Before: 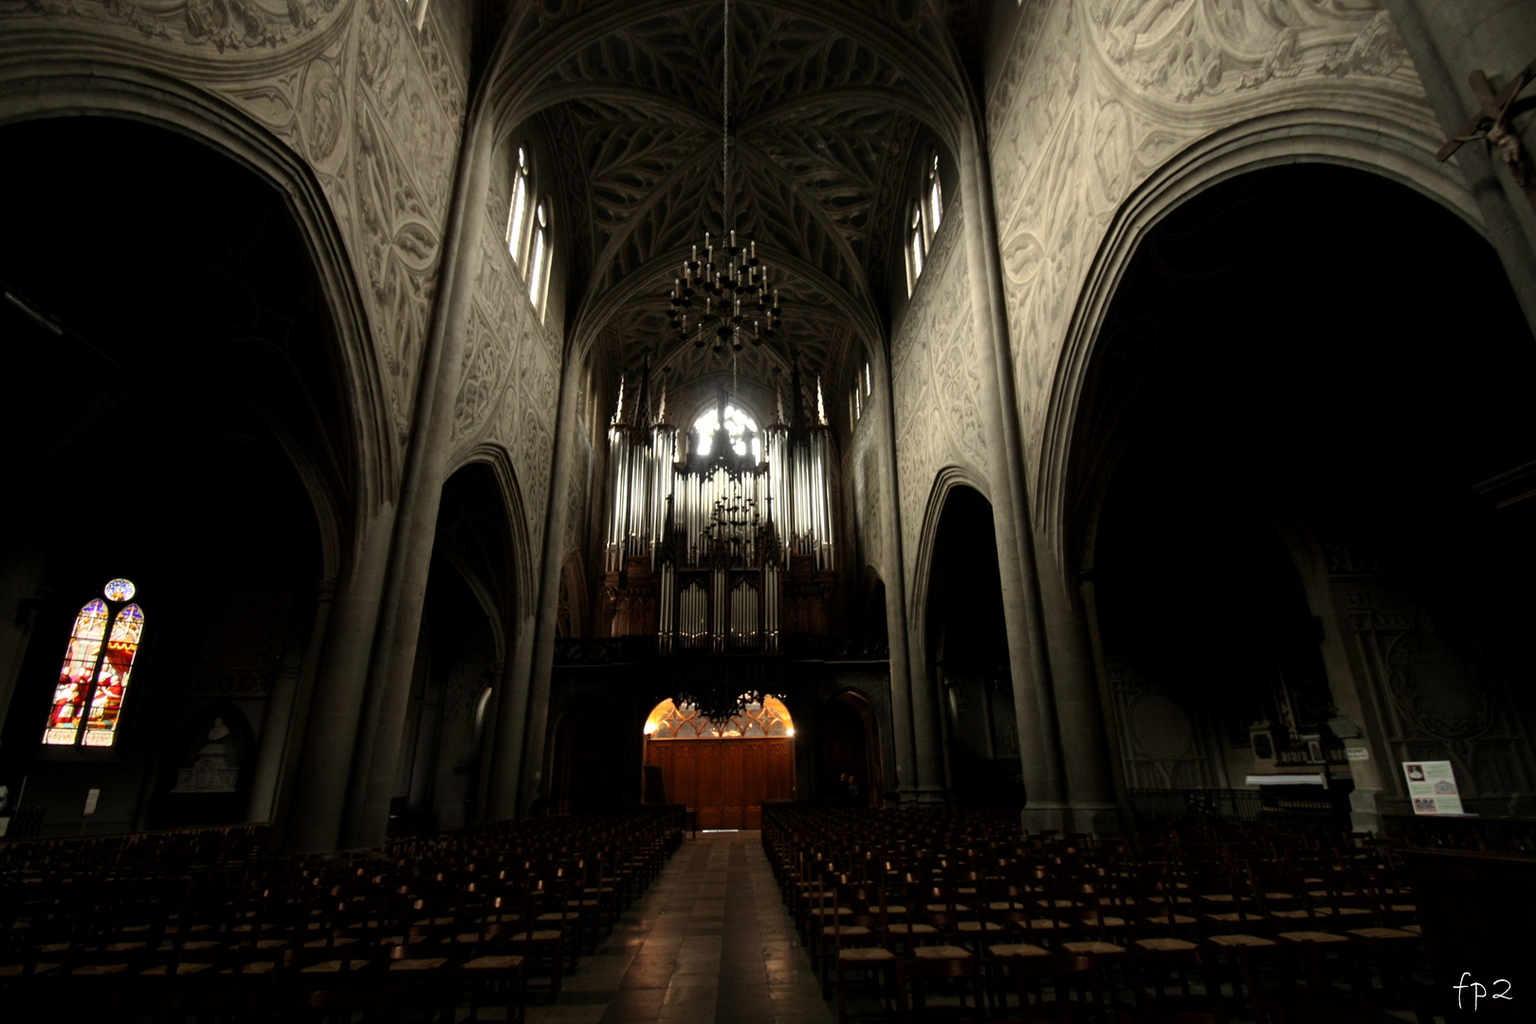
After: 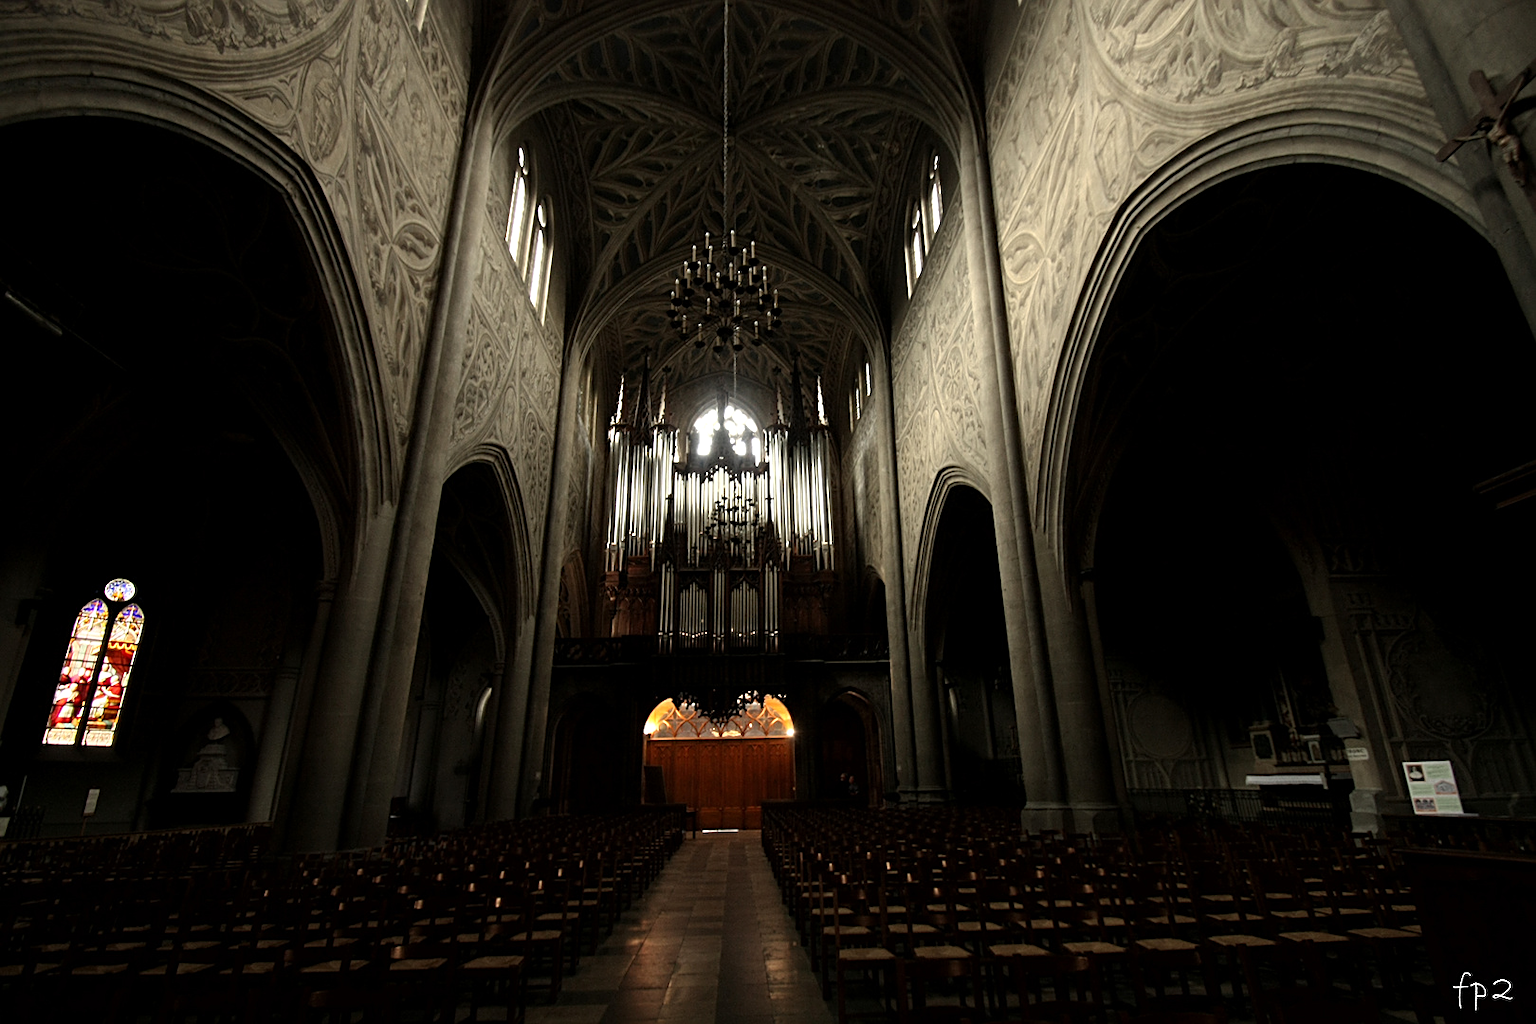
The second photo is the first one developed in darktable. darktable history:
sharpen: on, module defaults
exposure: exposure 0.127 EV, compensate highlight preservation false
